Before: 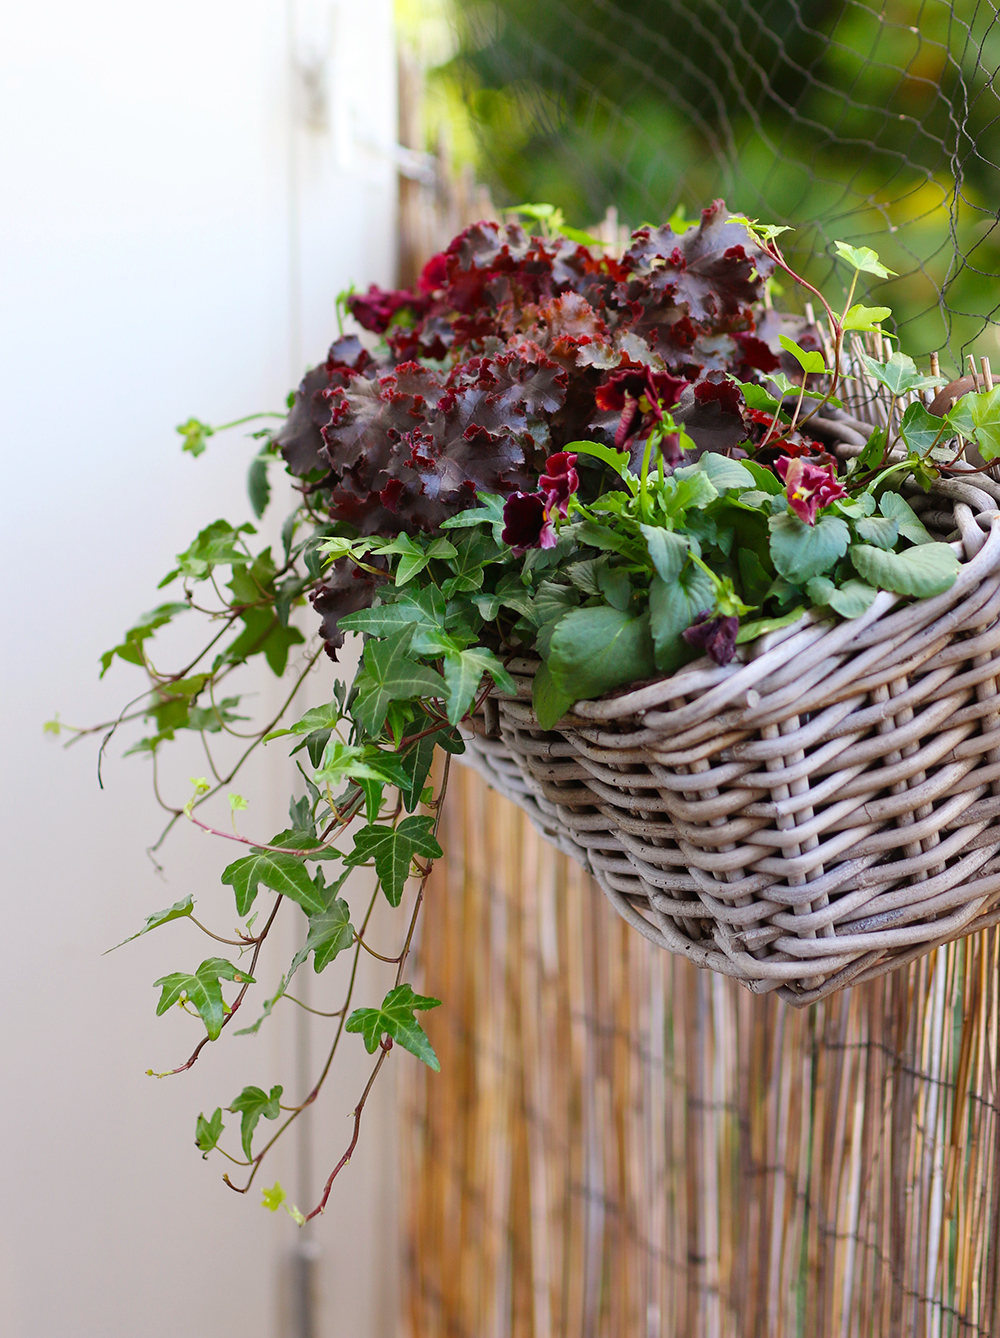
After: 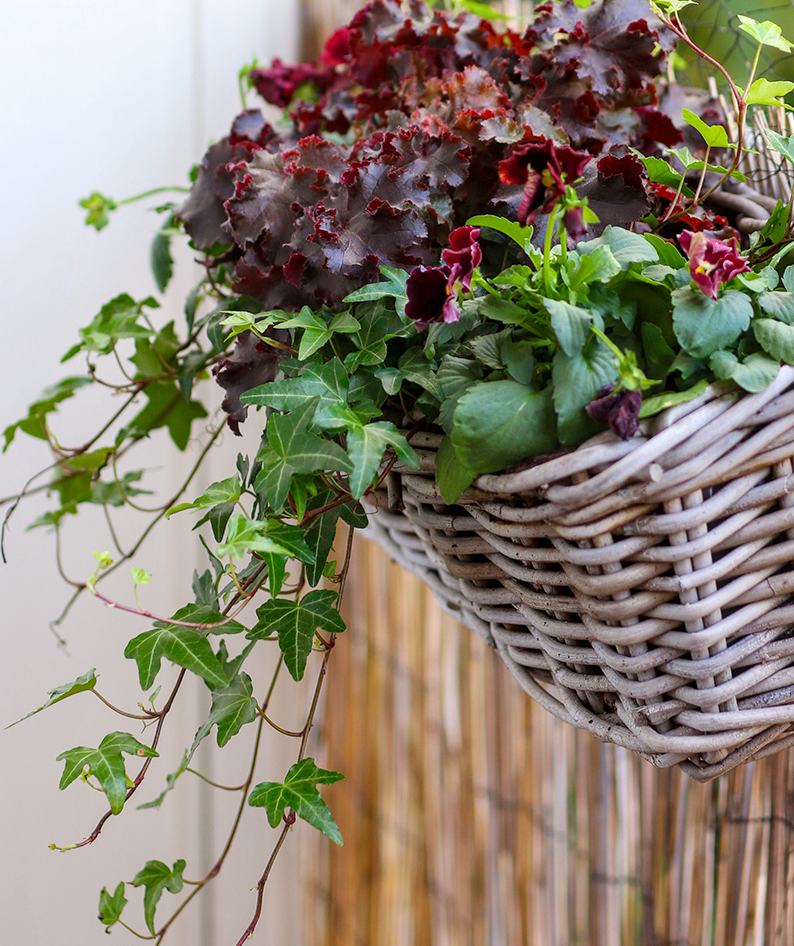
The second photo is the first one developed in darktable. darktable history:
local contrast: on, module defaults
crop: left 9.712%, top 16.928%, right 10.845%, bottom 12.332%
